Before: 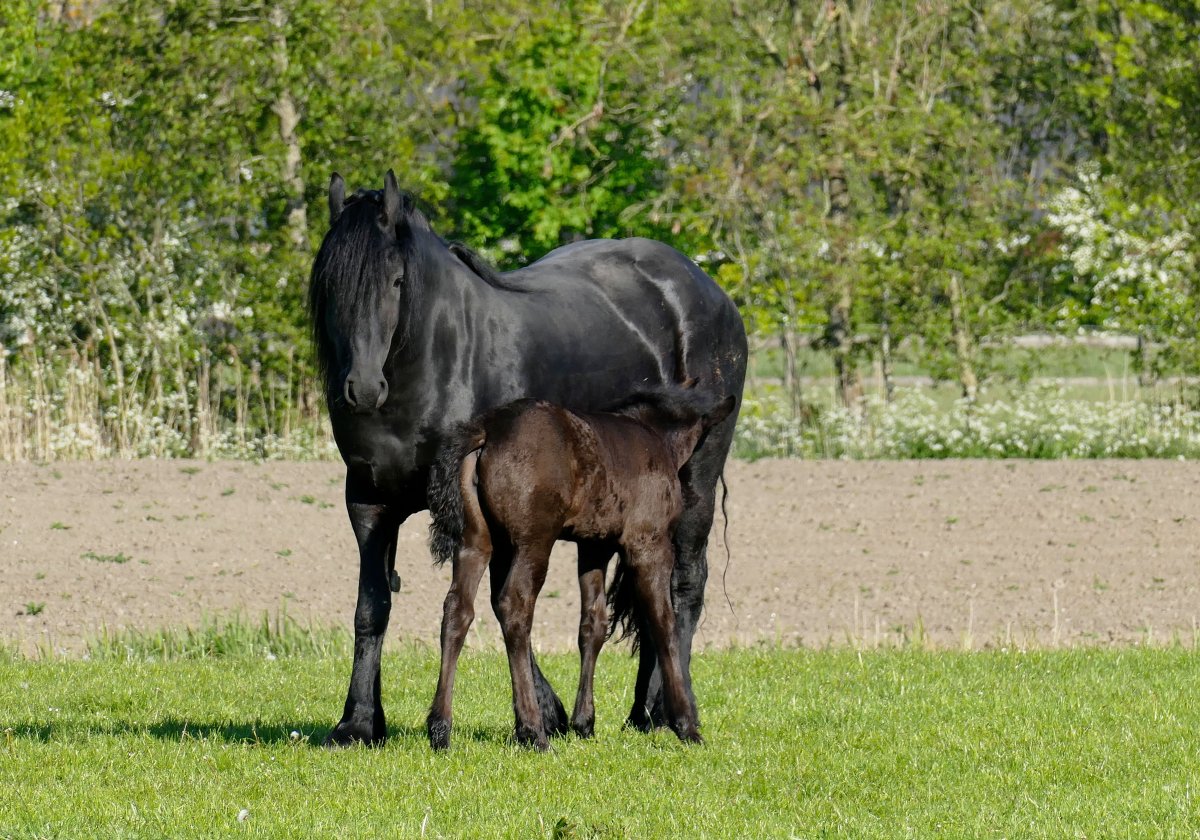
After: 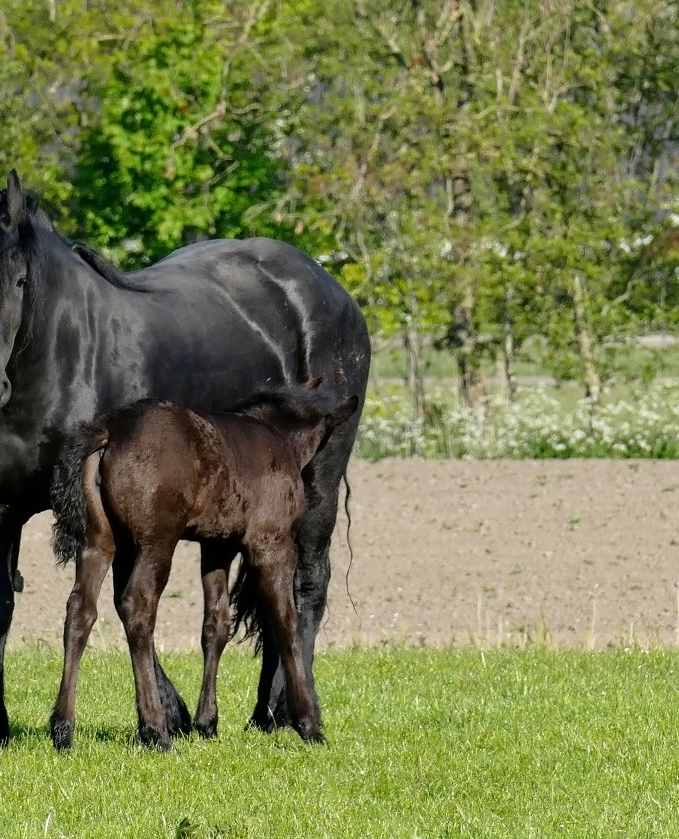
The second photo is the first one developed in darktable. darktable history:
crop: left 31.458%, top 0%, right 11.876%
contrast equalizer: y [[0.5 ×4, 0.524, 0.59], [0.5 ×6], [0.5 ×6], [0, 0, 0, 0.01, 0.045, 0.012], [0, 0, 0, 0.044, 0.195, 0.131]]
